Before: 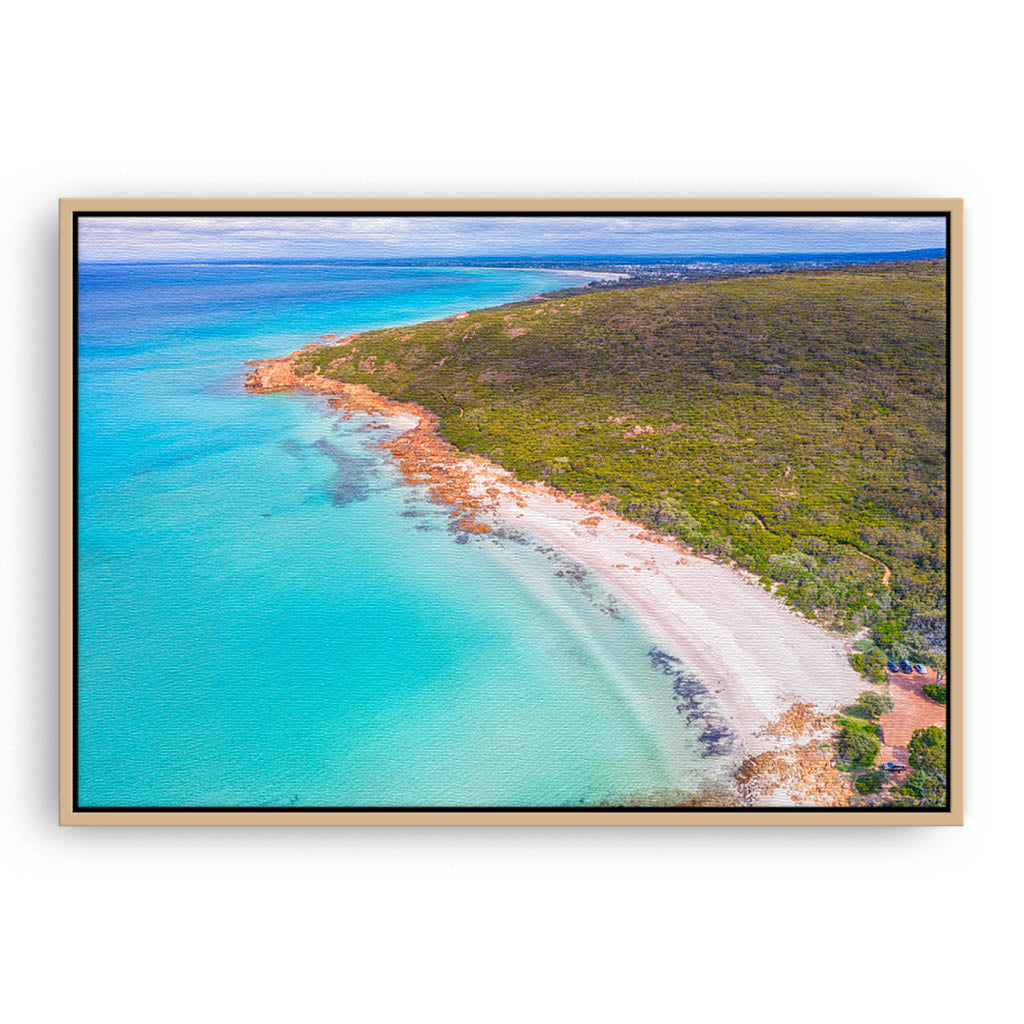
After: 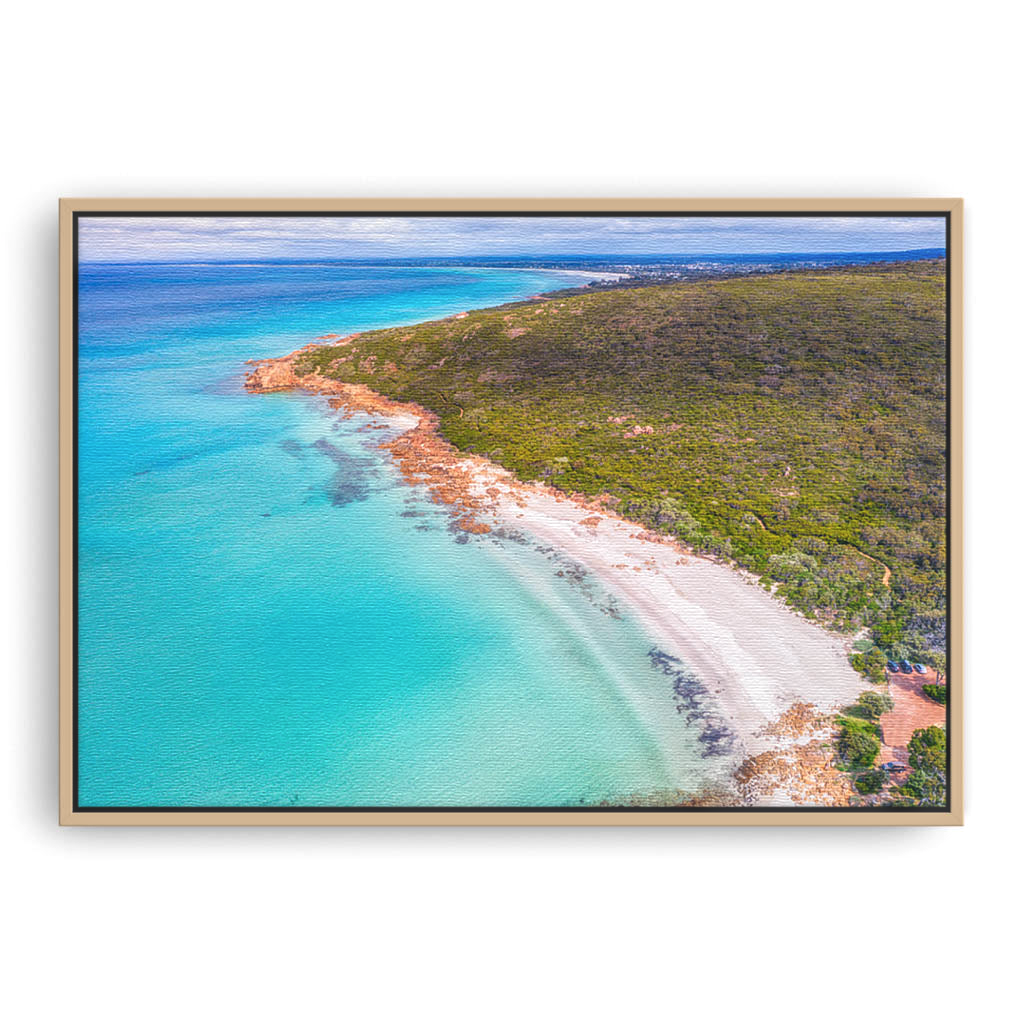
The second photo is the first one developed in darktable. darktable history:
tone equalizer: on, module defaults
haze removal: strength -0.095, compatibility mode true, adaptive false
local contrast: on, module defaults
